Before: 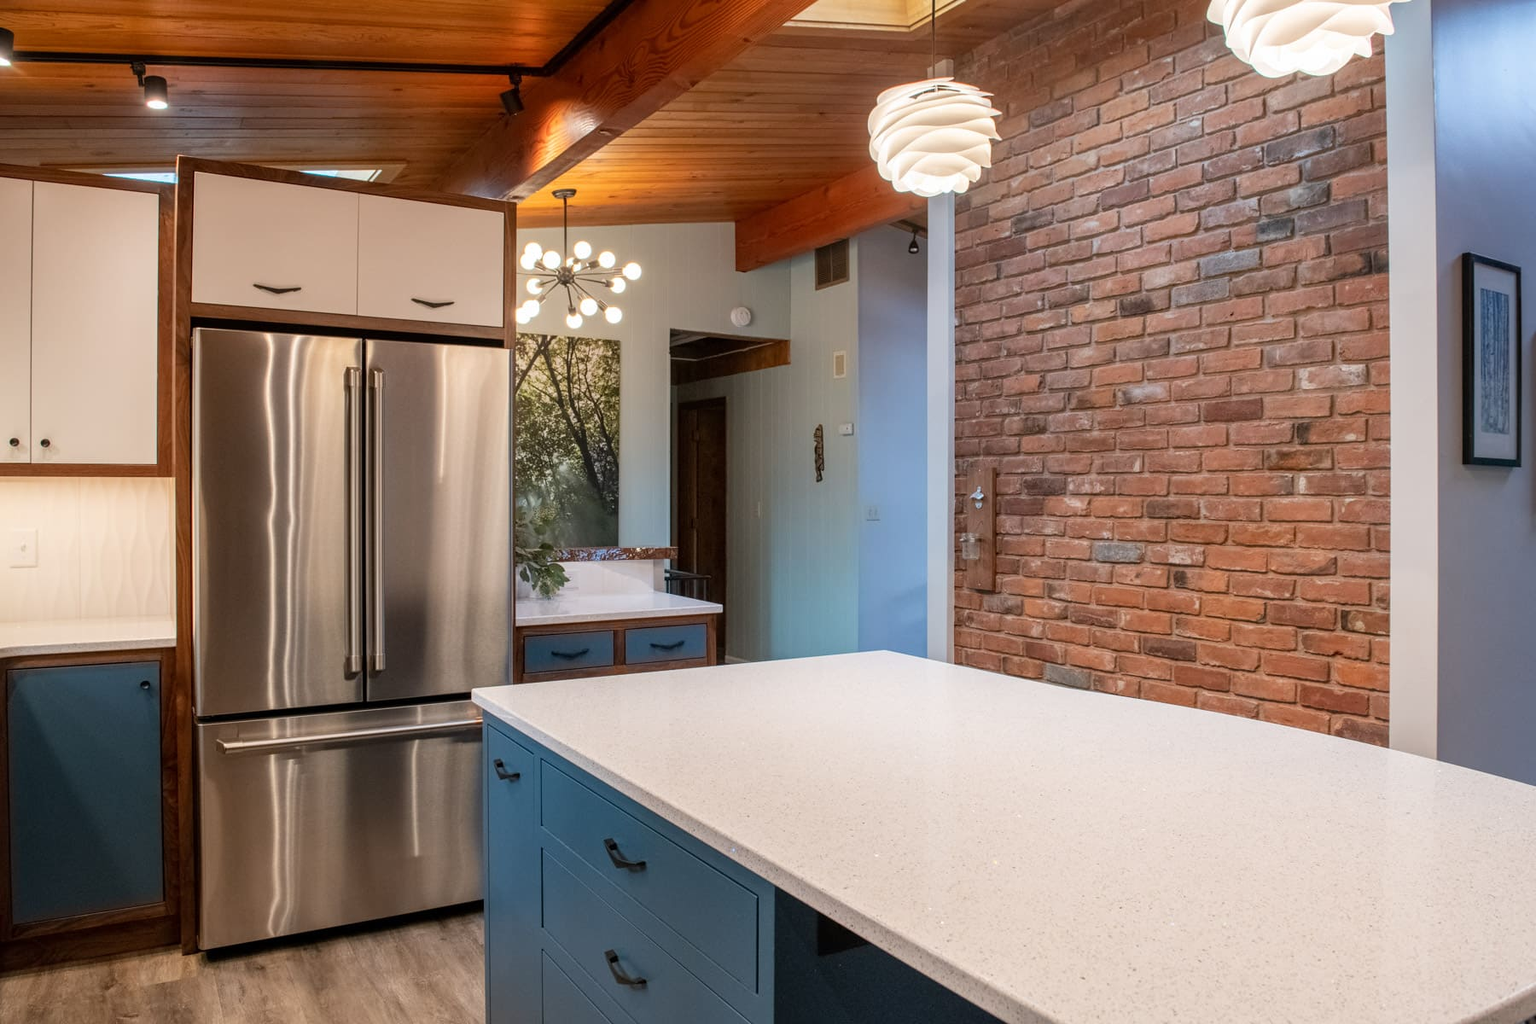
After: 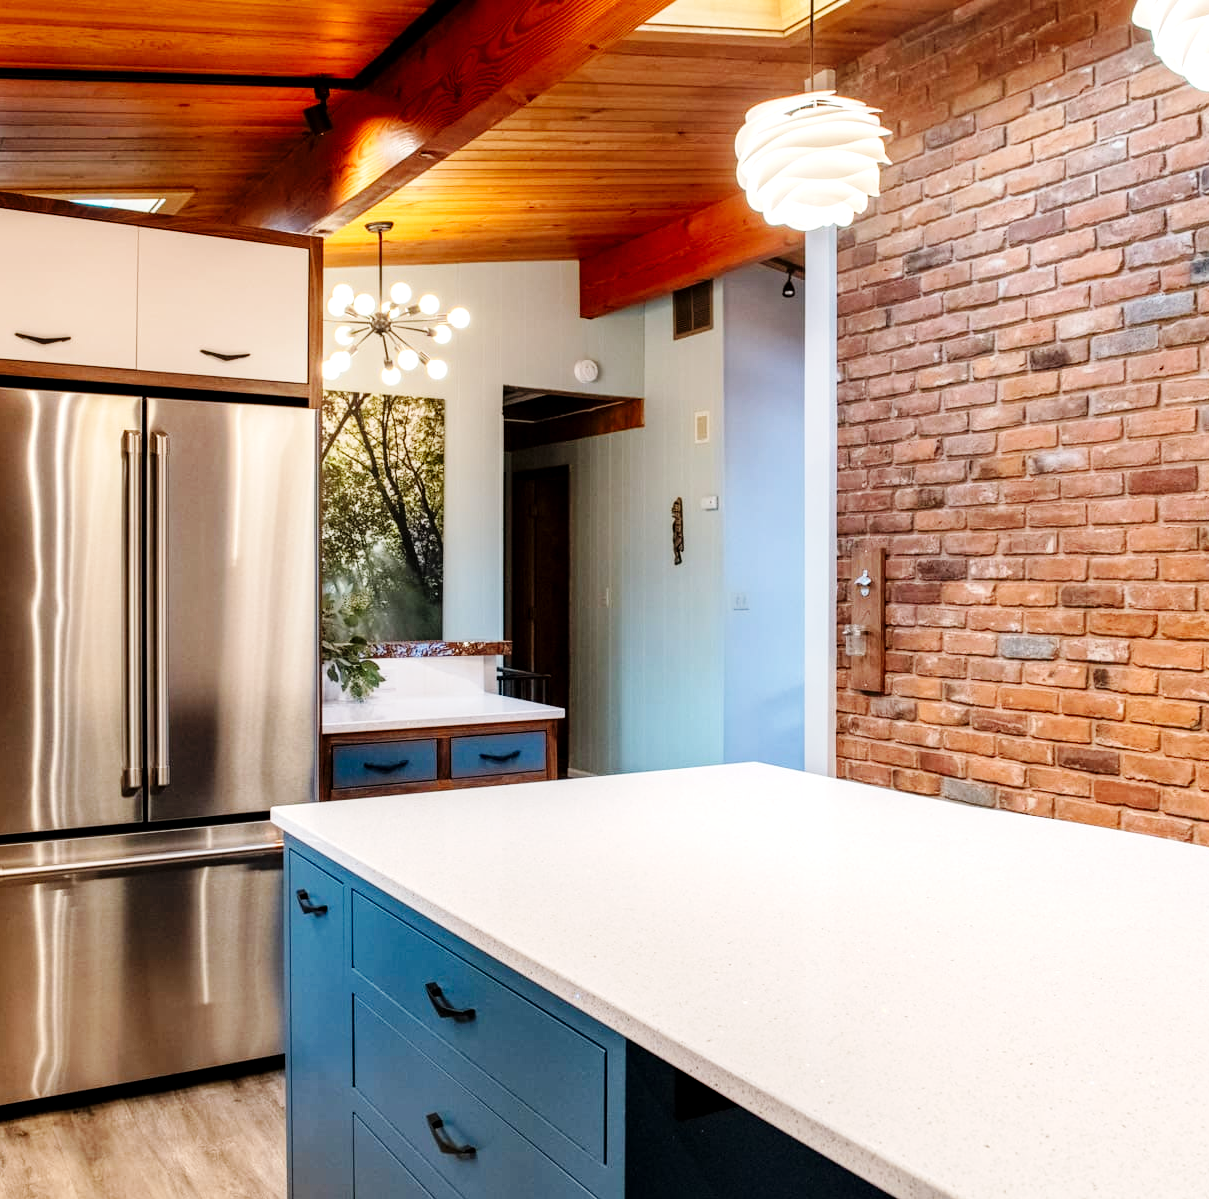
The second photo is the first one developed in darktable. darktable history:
crop and rotate: left 15.692%, right 17.127%
local contrast: highlights 61%, shadows 111%, detail 107%, midtone range 0.535
base curve: curves: ch0 [(0, 0) (0.036, 0.025) (0.121, 0.166) (0.206, 0.329) (0.605, 0.79) (1, 1)], preserve colors none
tone equalizer: -8 EV -0.432 EV, -7 EV -0.395 EV, -6 EV -0.324 EV, -5 EV -0.229 EV, -3 EV 0.227 EV, -2 EV 0.344 EV, -1 EV 0.412 EV, +0 EV 0.44 EV
